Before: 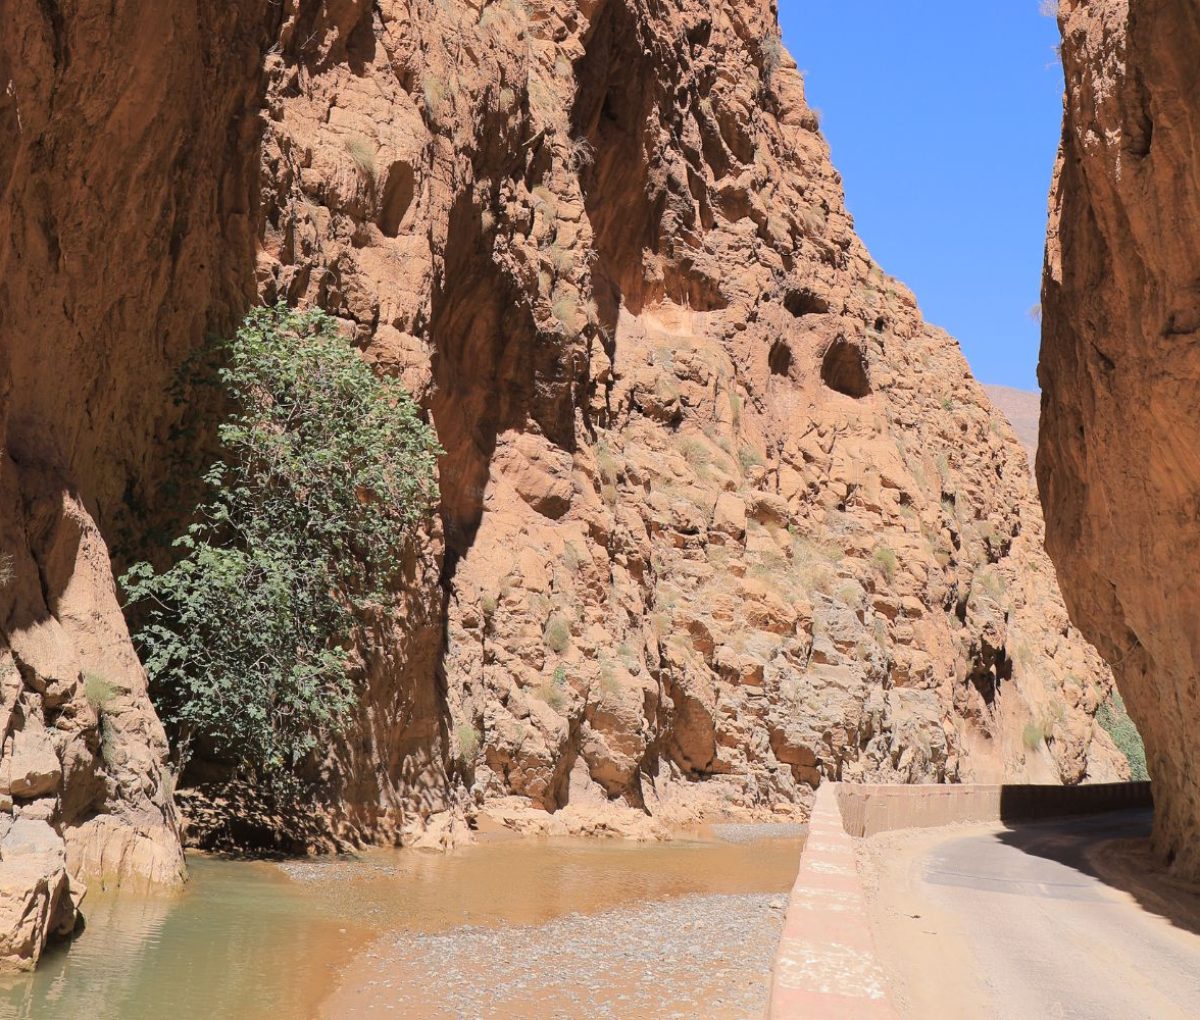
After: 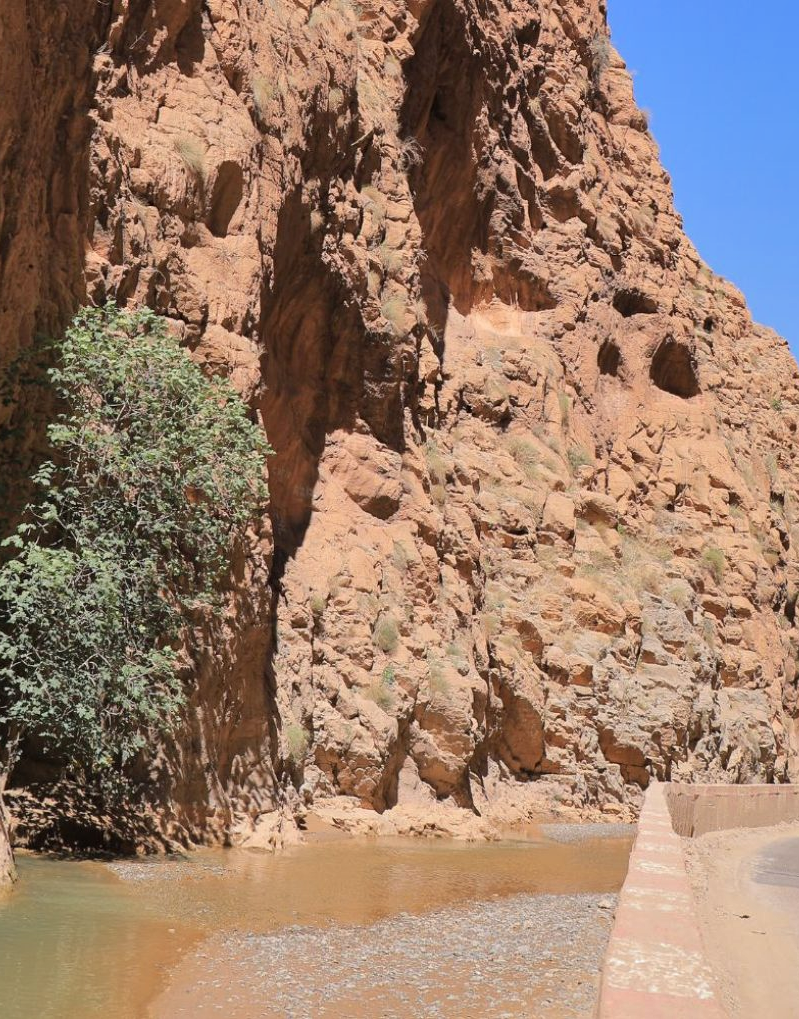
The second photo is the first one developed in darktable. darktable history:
crop and rotate: left 14.292%, right 19.041%
shadows and highlights: soften with gaussian
